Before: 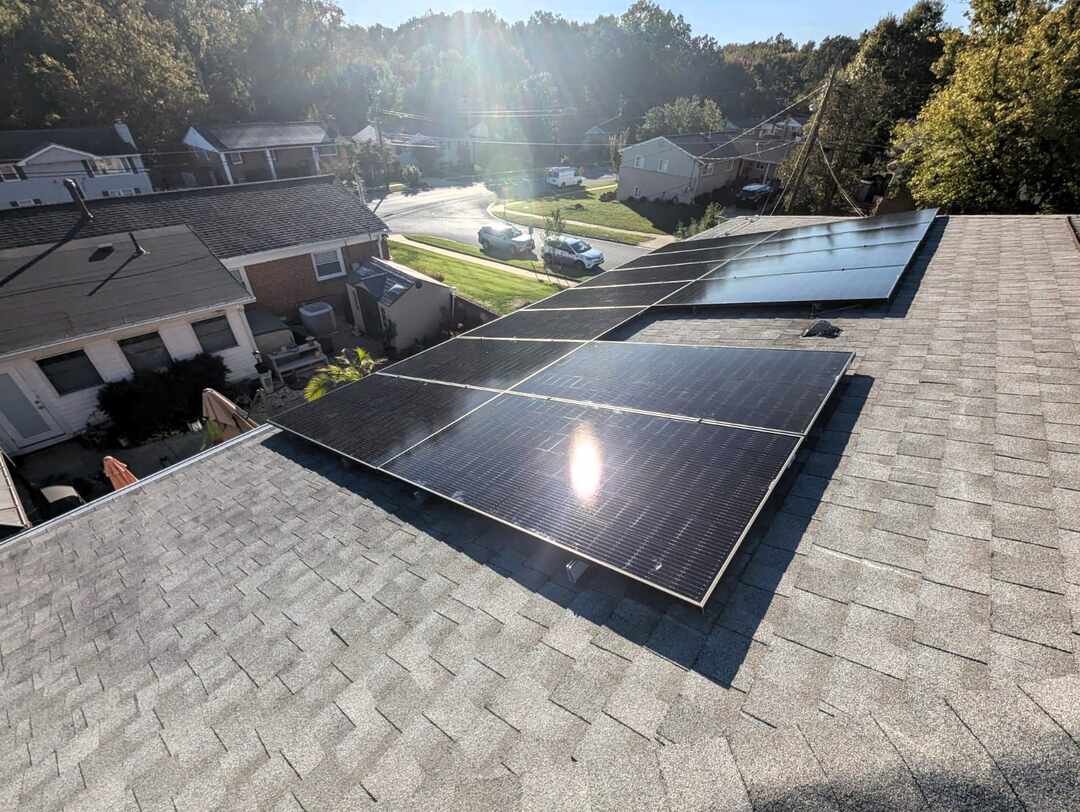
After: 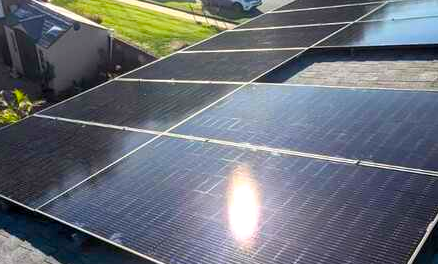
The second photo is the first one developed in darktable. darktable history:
exposure: black level correction -0.001, exposure 0.079 EV, compensate highlight preservation false
crop: left 31.734%, top 31.81%, right 27.654%, bottom 35.581%
color balance rgb: global offset › luminance -0.42%, perceptual saturation grading › global saturation 19.874%, global vibrance 20%
contrast brightness saturation: contrast 0.041, saturation 0.162
